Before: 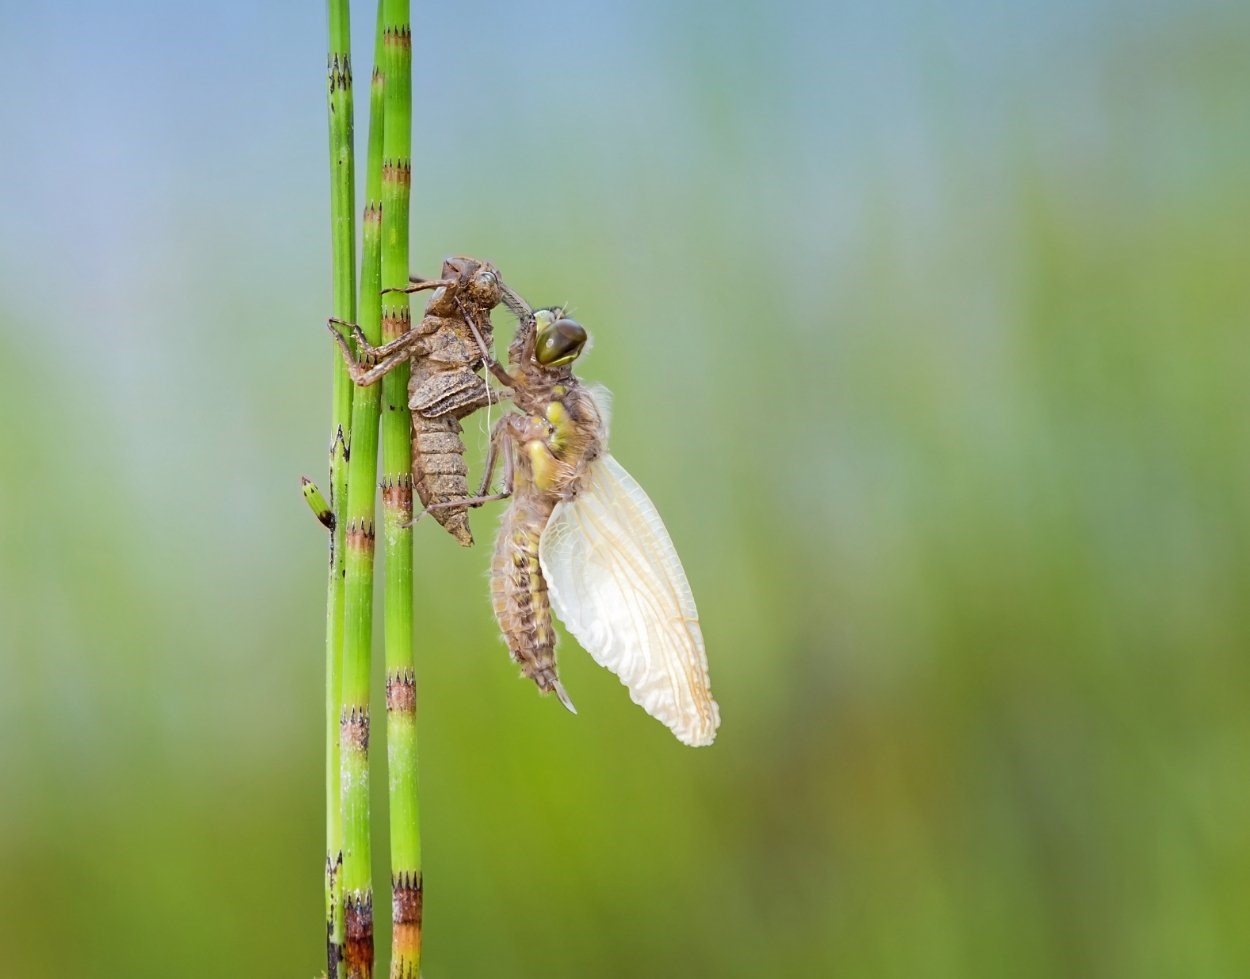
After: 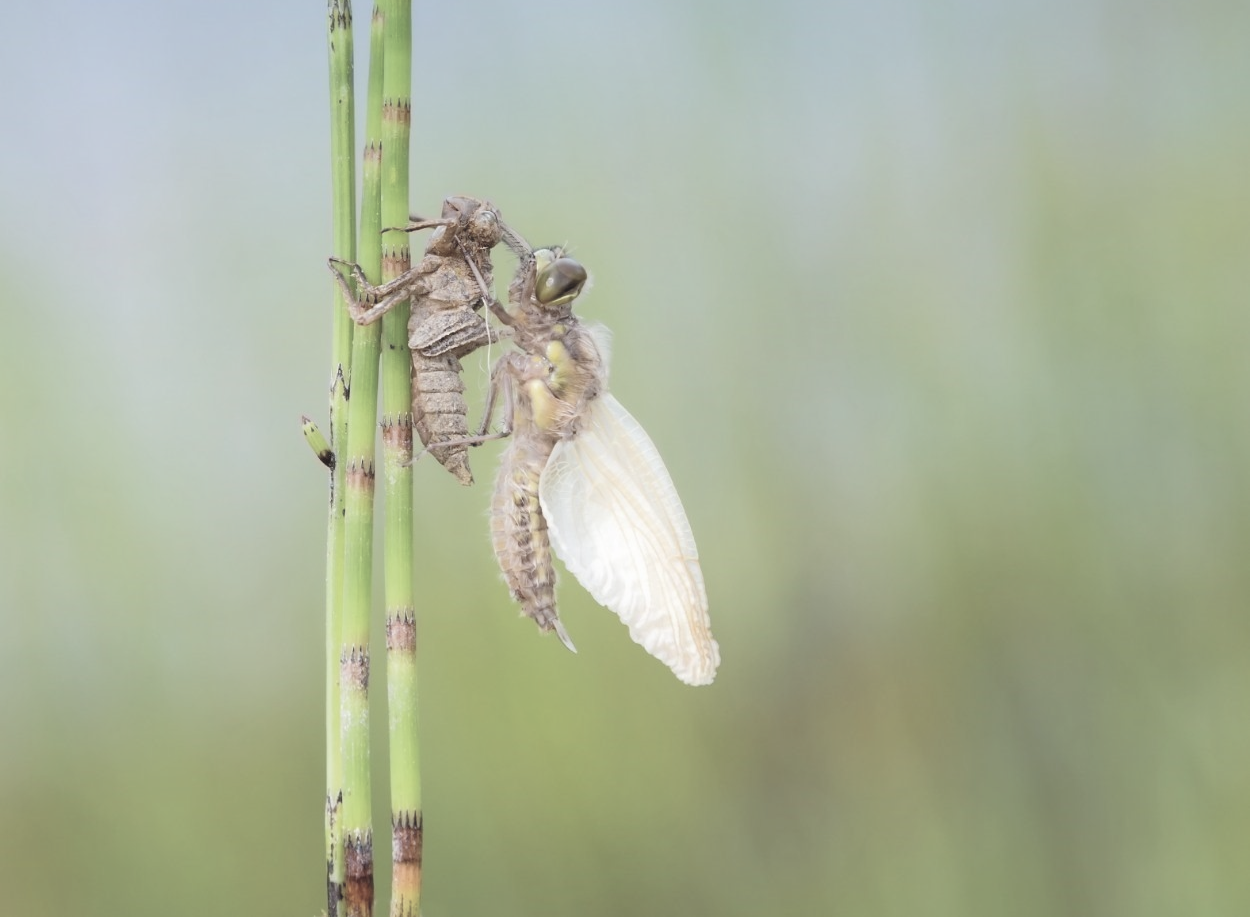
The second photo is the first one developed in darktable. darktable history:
contrast brightness saturation: brightness 0.18, saturation -0.5
contrast equalizer: octaves 7, y [[0.502, 0.505, 0.512, 0.529, 0.564, 0.588], [0.5 ×6], [0.502, 0.505, 0.512, 0.529, 0.564, 0.588], [0, 0.001, 0.001, 0.004, 0.008, 0.011], [0, 0.001, 0.001, 0.004, 0.008, 0.011]], mix -1
crop and rotate: top 6.25%
